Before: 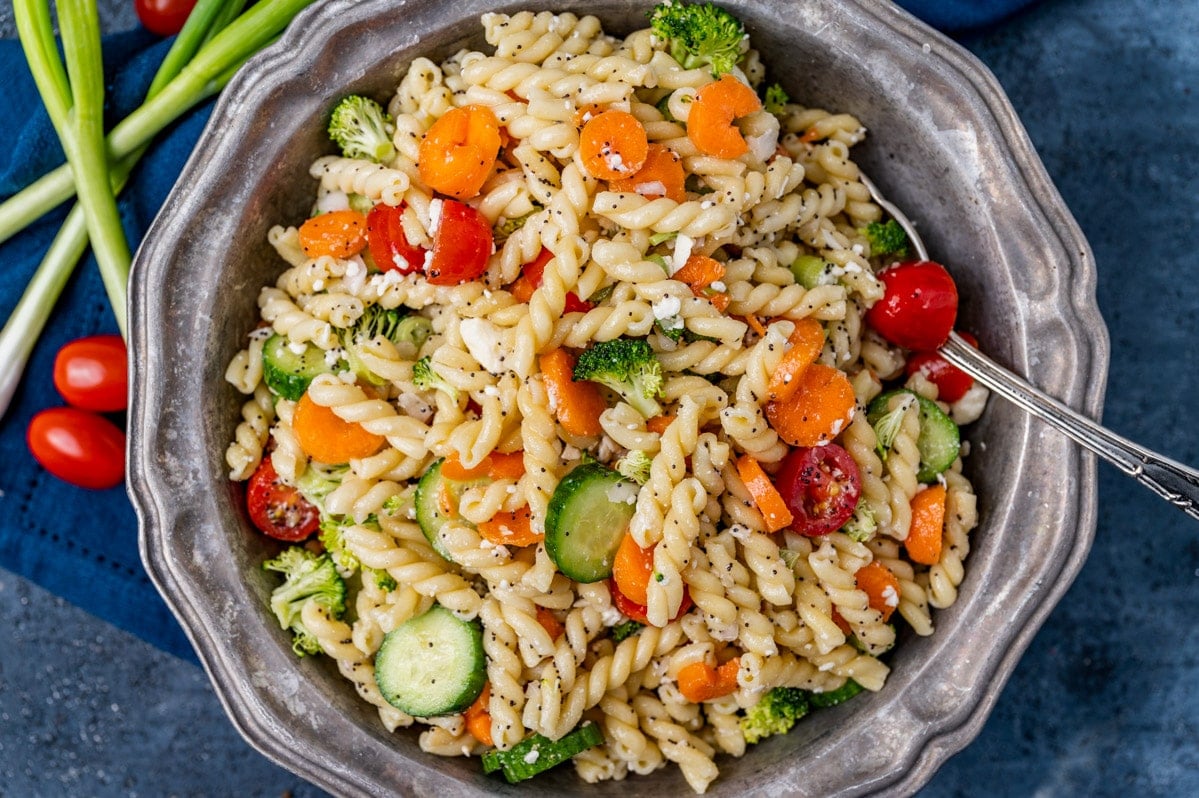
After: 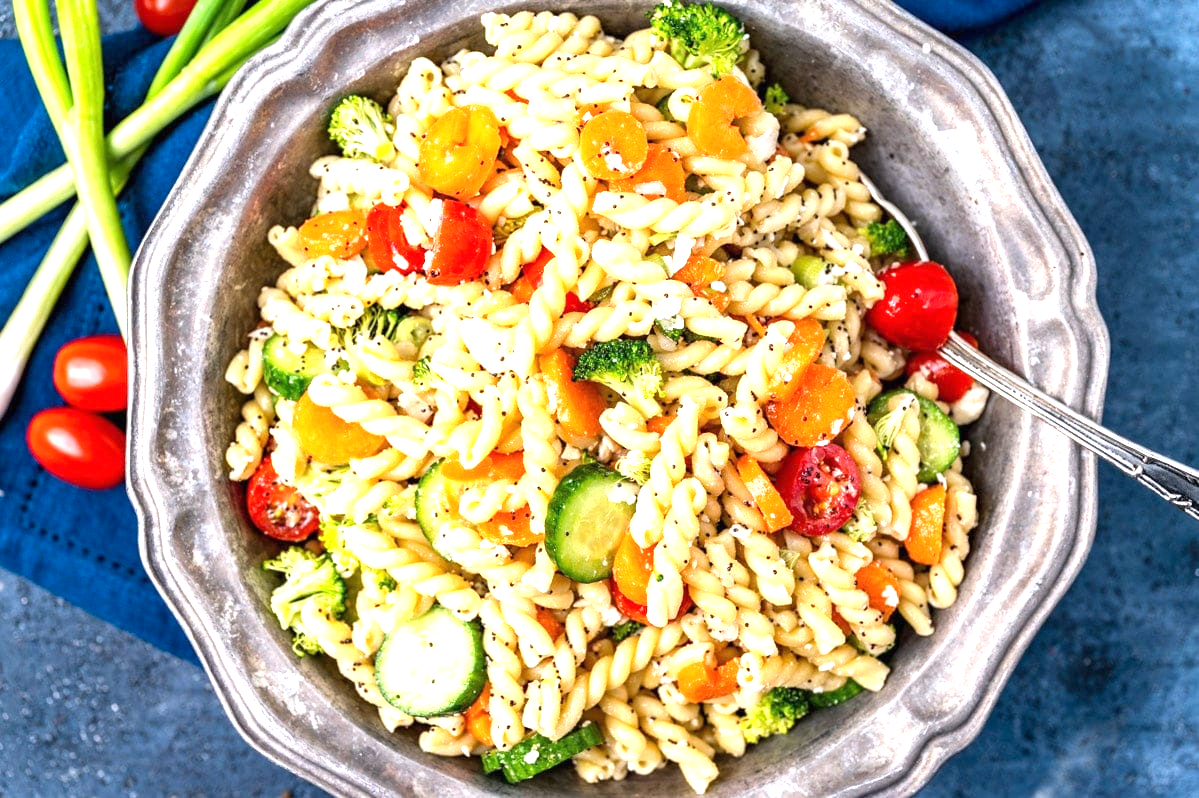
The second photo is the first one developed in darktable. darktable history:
exposure: black level correction 0, exposure 1.385 EV, compensate highlight preservation false
color zones: curves: ch0 [(0, 0.5) (0.143, 0.5) (0.286, 0.5) (0.429, 0.5) (0.62, 0.489) (0.714, 0.445) (0.844, 0.496) (1, 0.5)]; ch1 [(0, 0.5) (0.143, 0.5) (0.286, 0.5) (0.429, 0.5) (0.571, 0.5) (0.714, 0.523) (0.857, 0.5) (1, 0.5)]
